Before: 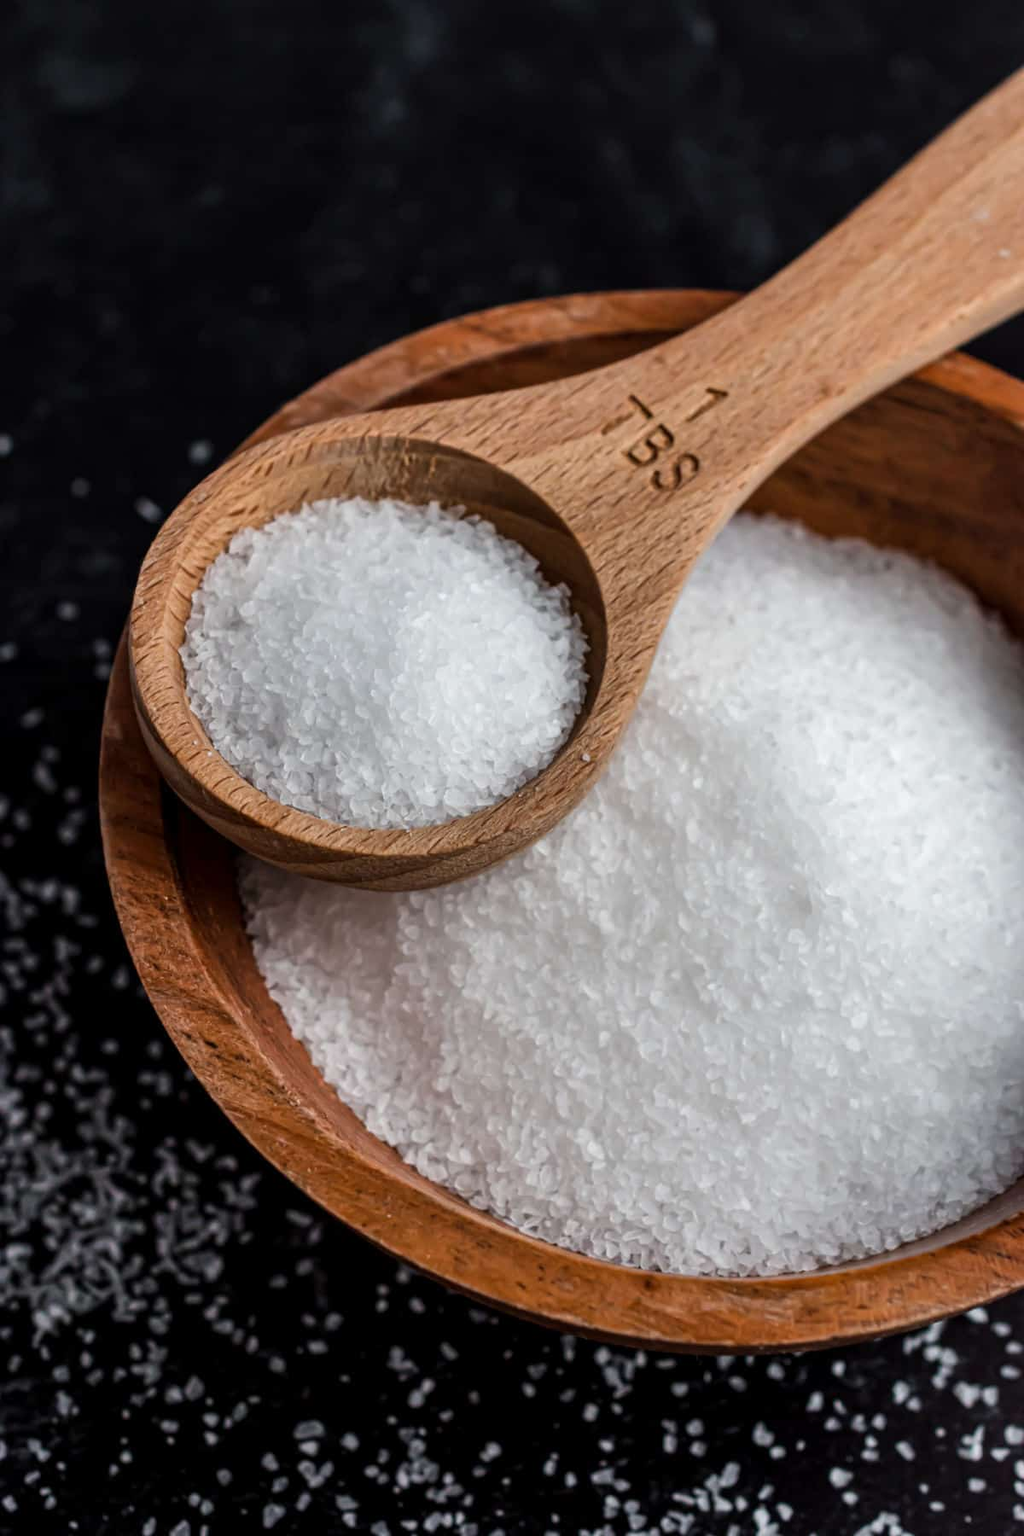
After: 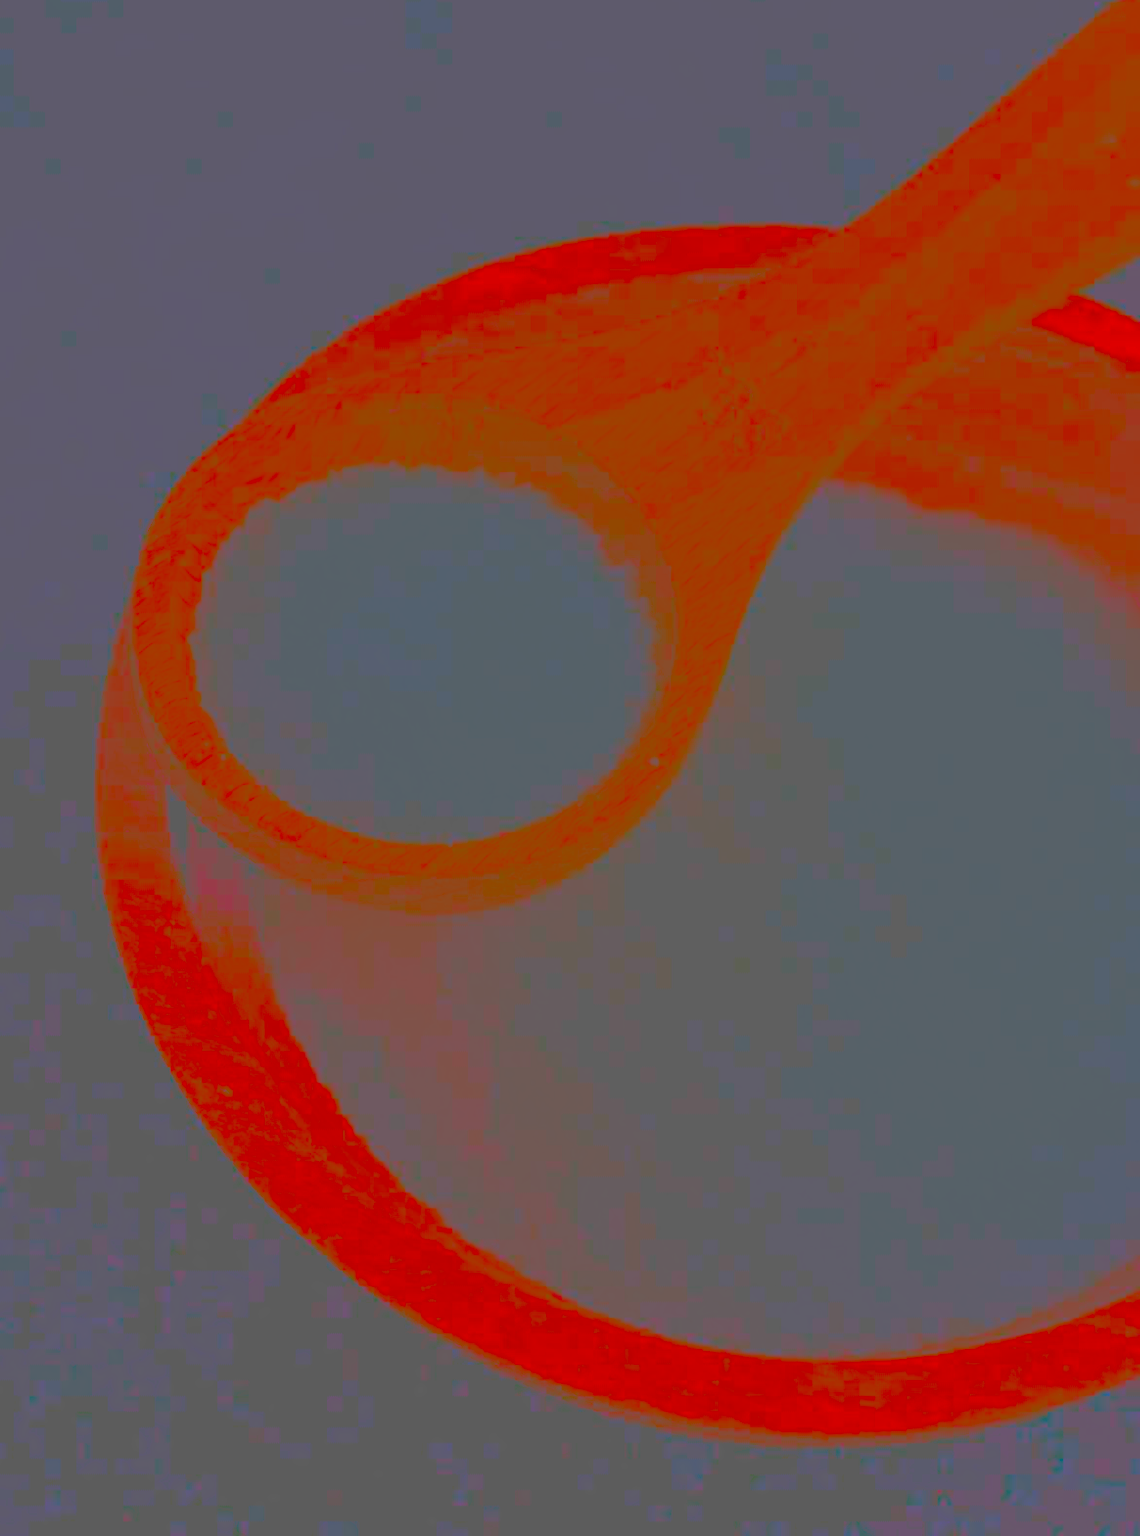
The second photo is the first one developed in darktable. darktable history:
crop: left 1.507%, top 6.147%, right 1.379%, bottom 6.637%
exposure: black level correction 0, exposure 1.975 EV, compensate exposure bias true, compensate highlight preservation false
contrast brightness saturation: contrast -0.99, brightness -0.17, saturation 0.75
